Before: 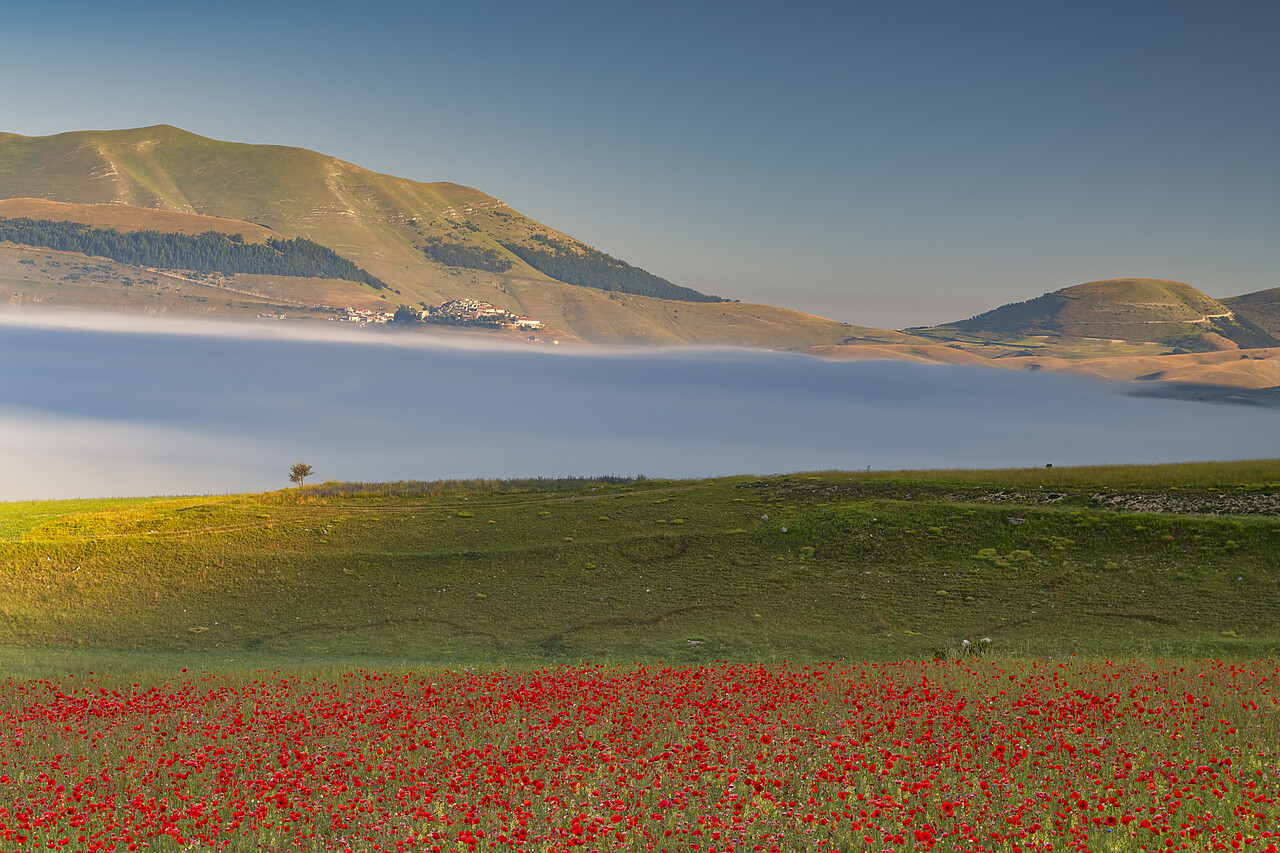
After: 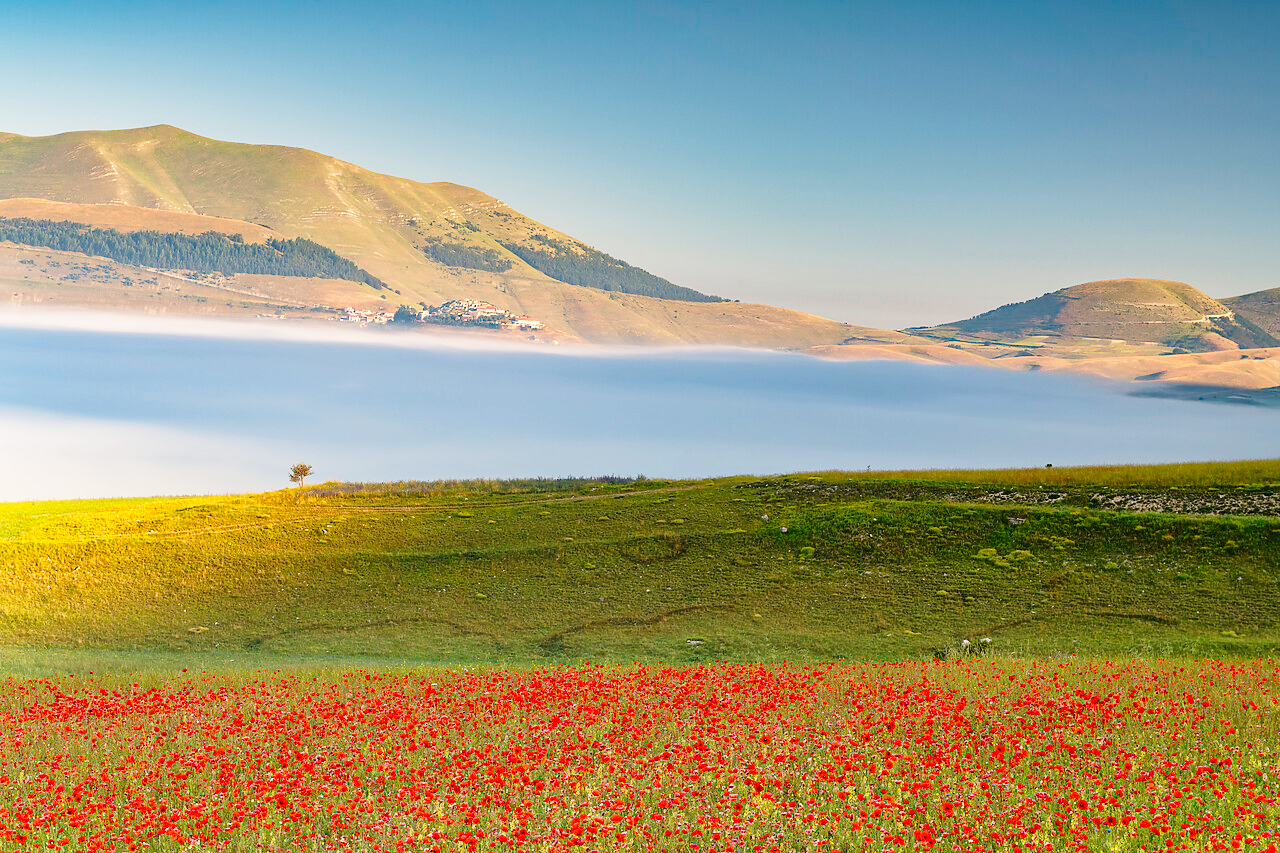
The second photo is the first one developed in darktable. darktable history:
exposure: black level correction 0.001, exposure 0.139 EV, compensate exposure bias true, compensate highlight preservation false
base curve: curves: ch0 [(0, 0) (0.028, 0.03) (0.121, 0.232) (0.46, 0.748) (0.859, 0.968) (1, 1)], preserve colors none
